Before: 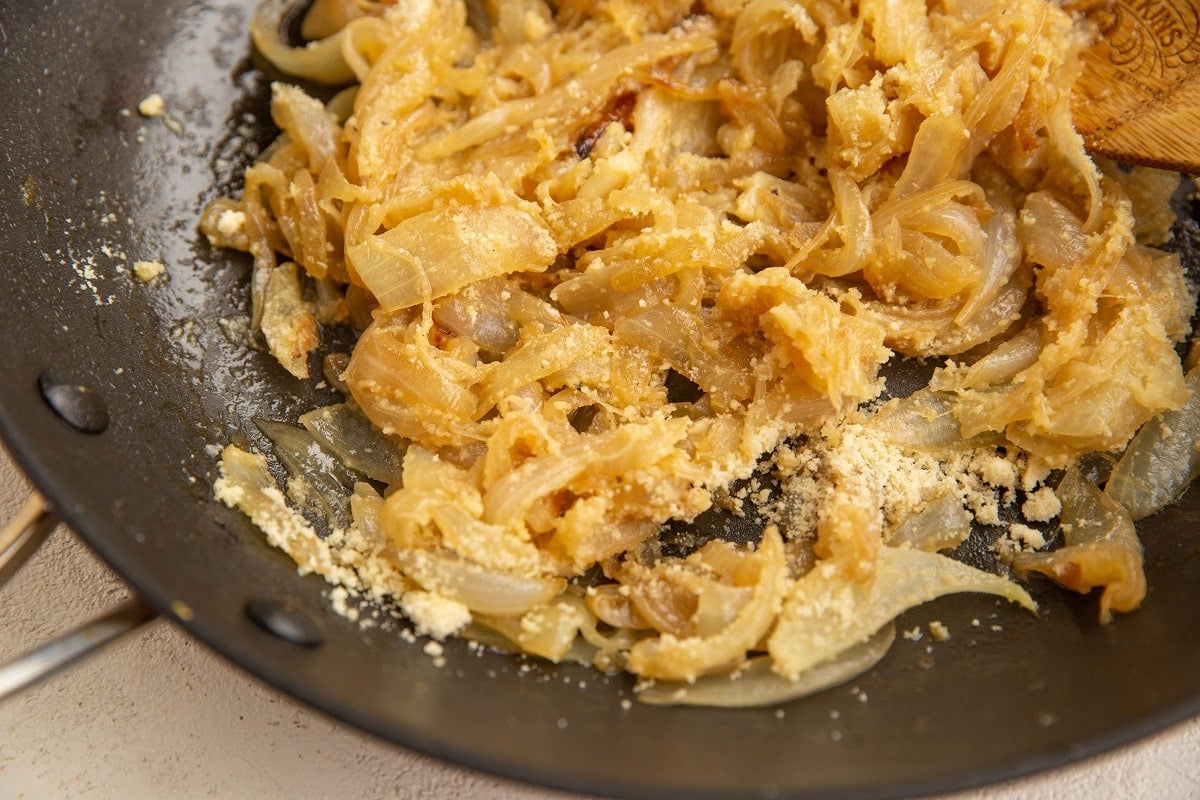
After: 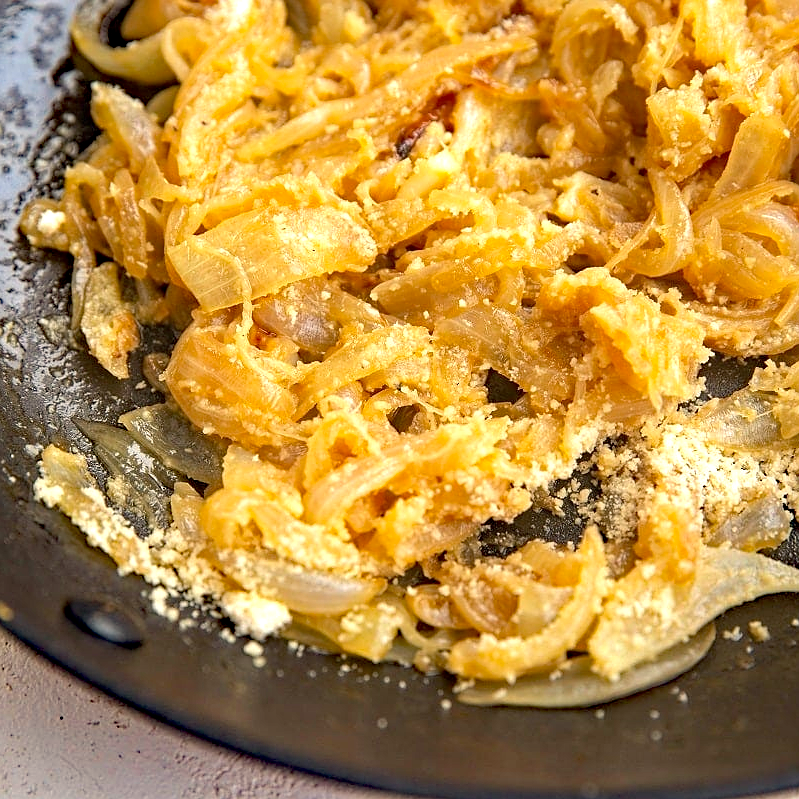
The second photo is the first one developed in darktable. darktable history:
color balance: mode lift, gamma, gain (sRGB), lift [1, 1, 1.022, 1.026]
crop and rotate: left 15.055%, right 18.278%
sharpen: radius 1
exposure: black level correction 0.001, exposure 0.5 EV, compensate exposure bias true, compensate highlight preservation false
haze removal: strength 0.53, distance 0.925, compatibility mode true, adaptive false
